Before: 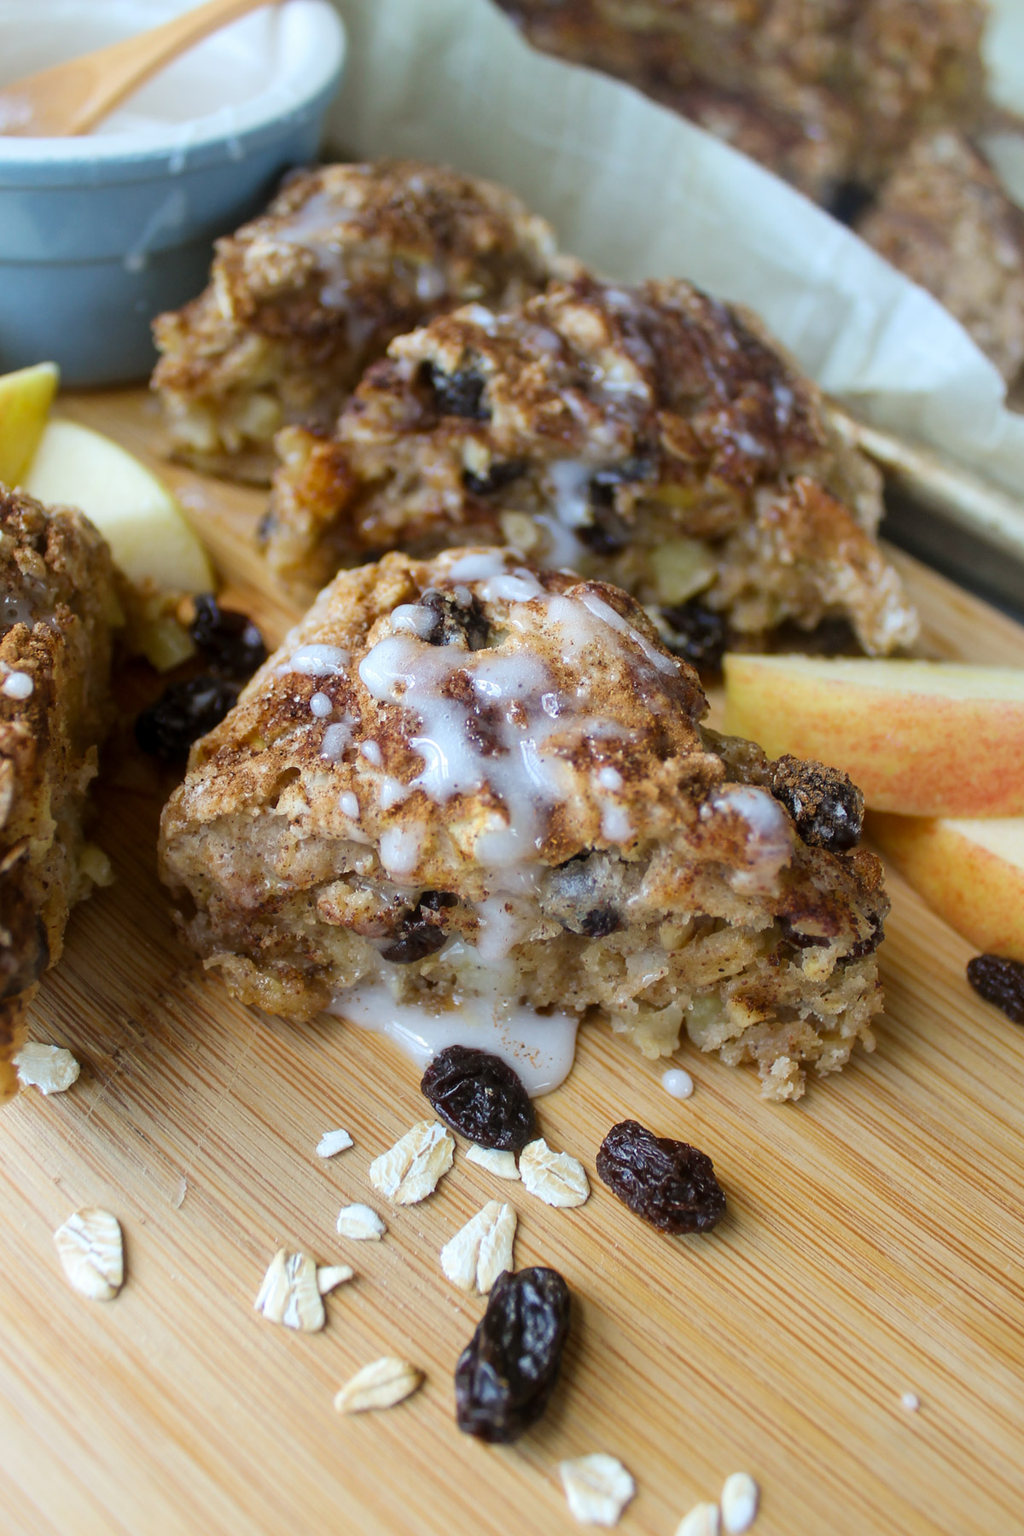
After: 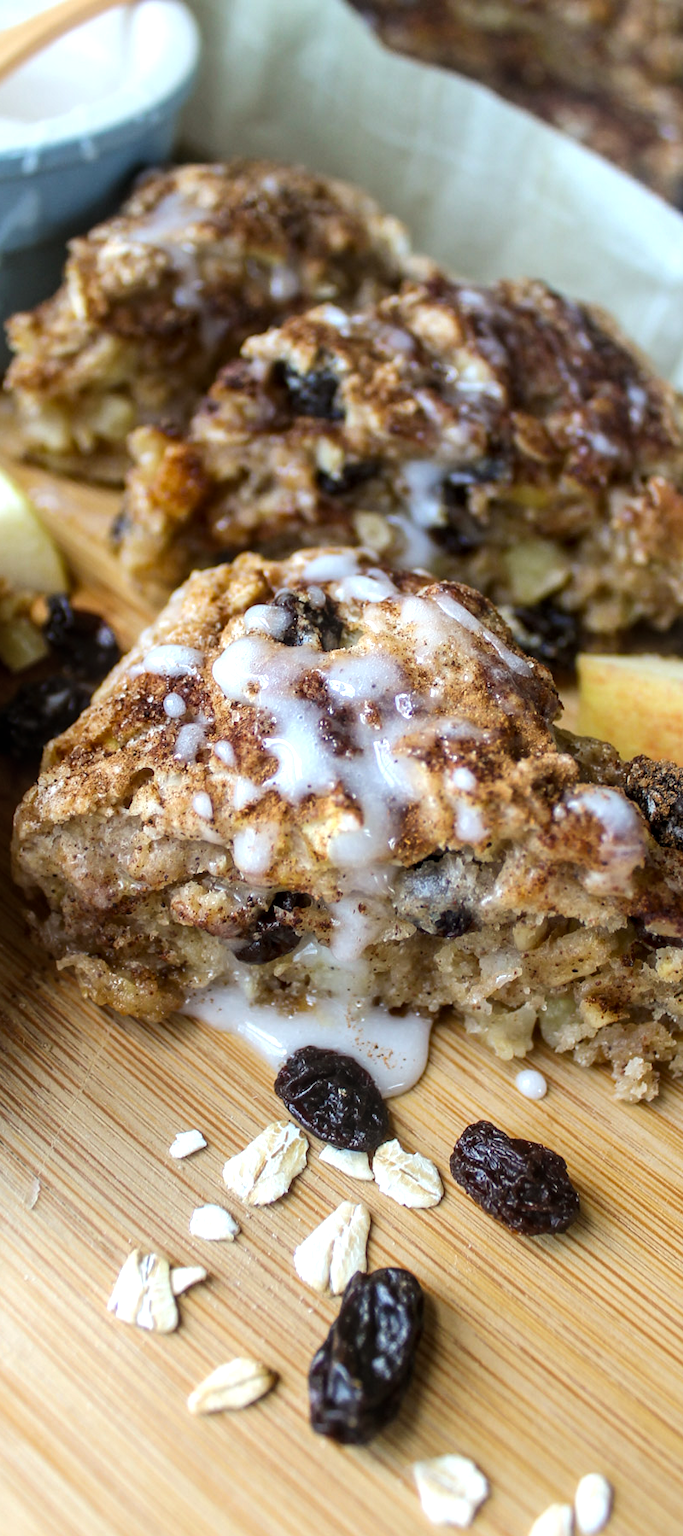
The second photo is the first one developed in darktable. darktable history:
tone equalizer: -8 EV -0.454 EV, -7 EV -0.415 EV, -6 EV -0.368 EV, -5 EV -0.201 EV, -3 EV 0.211 EV, -2 EV 0.309 EV, -1 EV 0.39 EV, +0 EV 0.433 EV, edges refinement/feathering 500, mask exposure compensation -1.57 EV, preserve details no
crop and rotate: left 14.395%, right 18.925%
local contrast: on, module defaults
